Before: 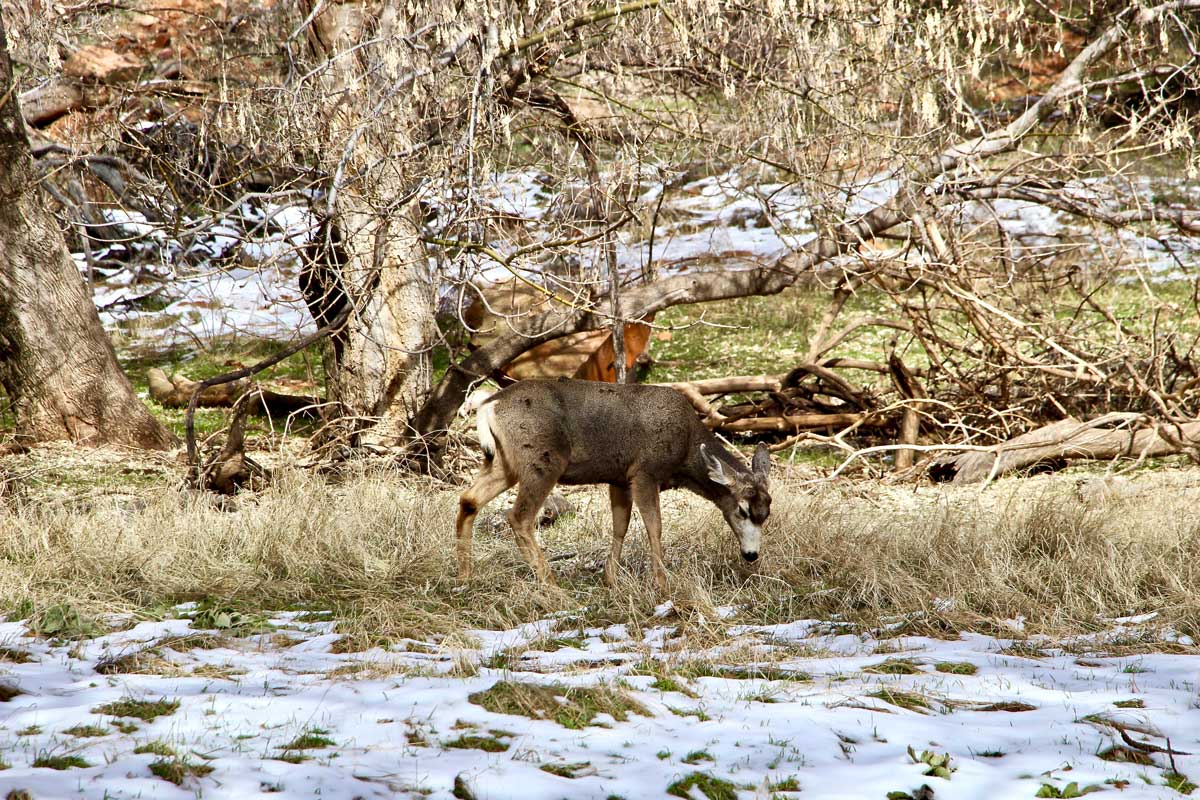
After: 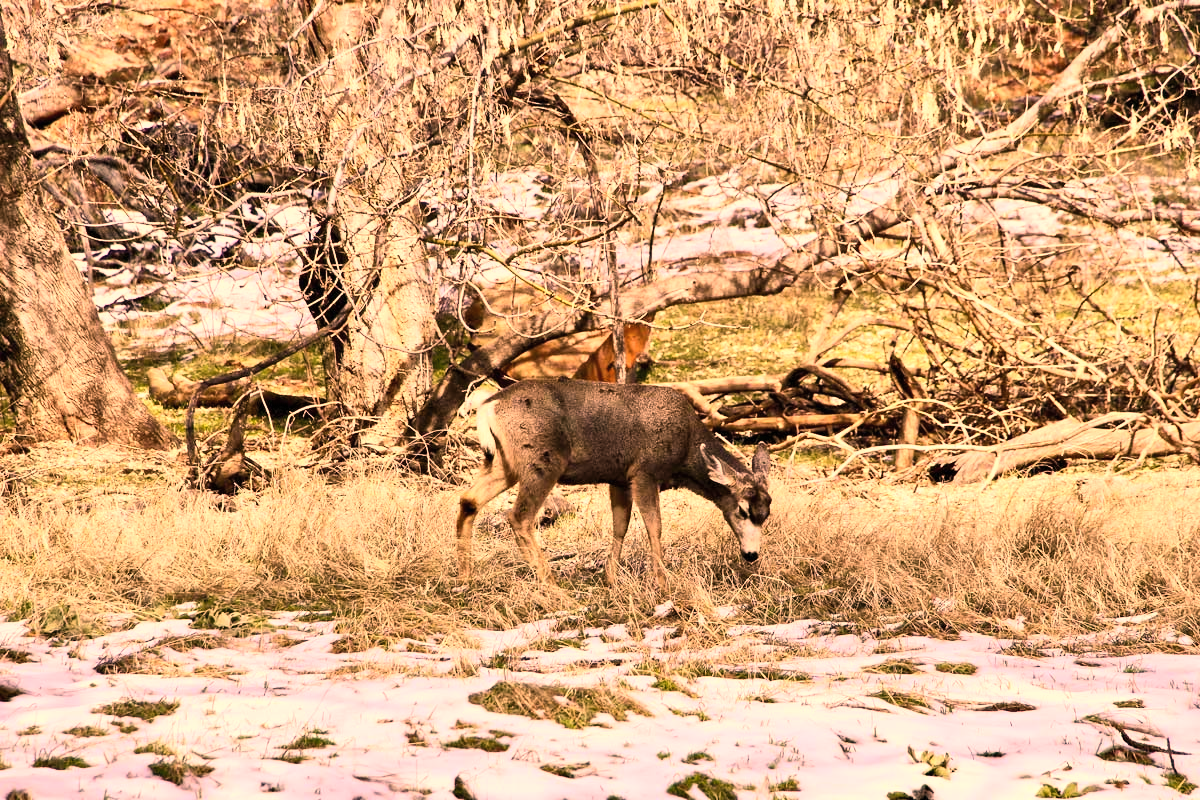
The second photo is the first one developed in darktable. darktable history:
color correction: highlights a* 39.35, highlights b* 39.73, saturation 0.693
contrast brightness saturation: contrast 0.204, brightness 0.161, saturation 0.22
color balance rgb: perceptual saturation grading › global saturation 0.864%, perceptual brilliance grading › highlights 9.306%, perceptual brilliance grading › mid-tones 4.631%
